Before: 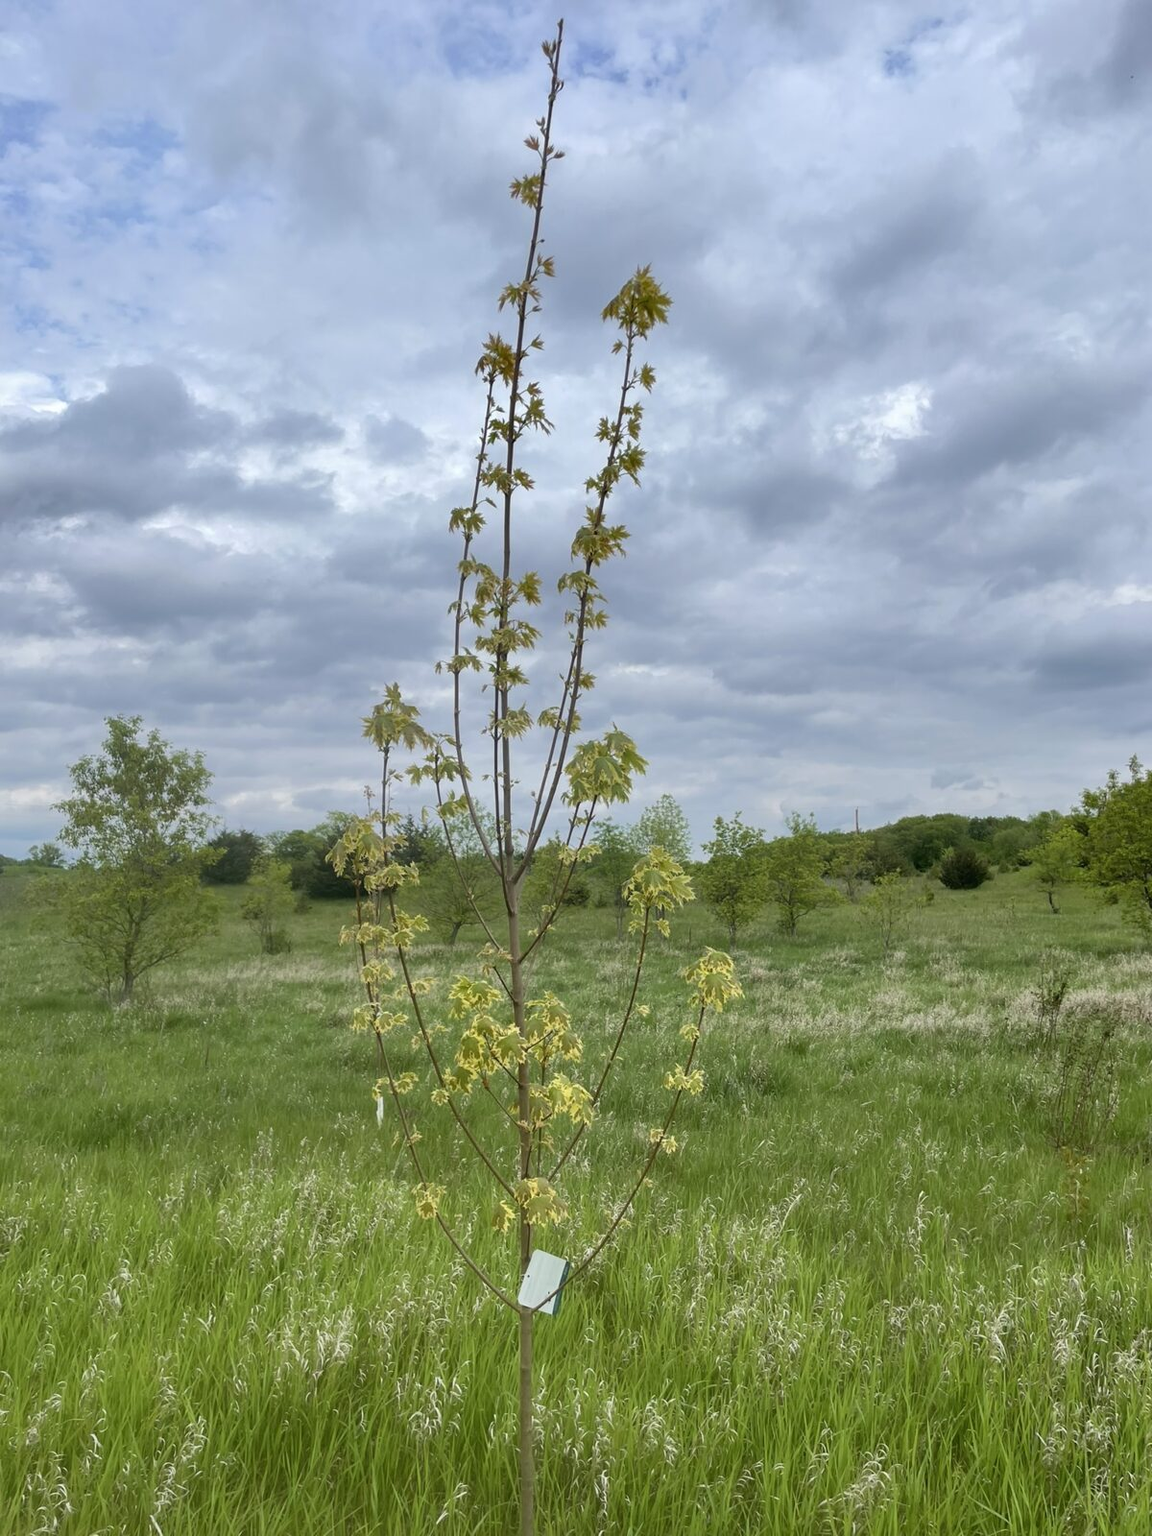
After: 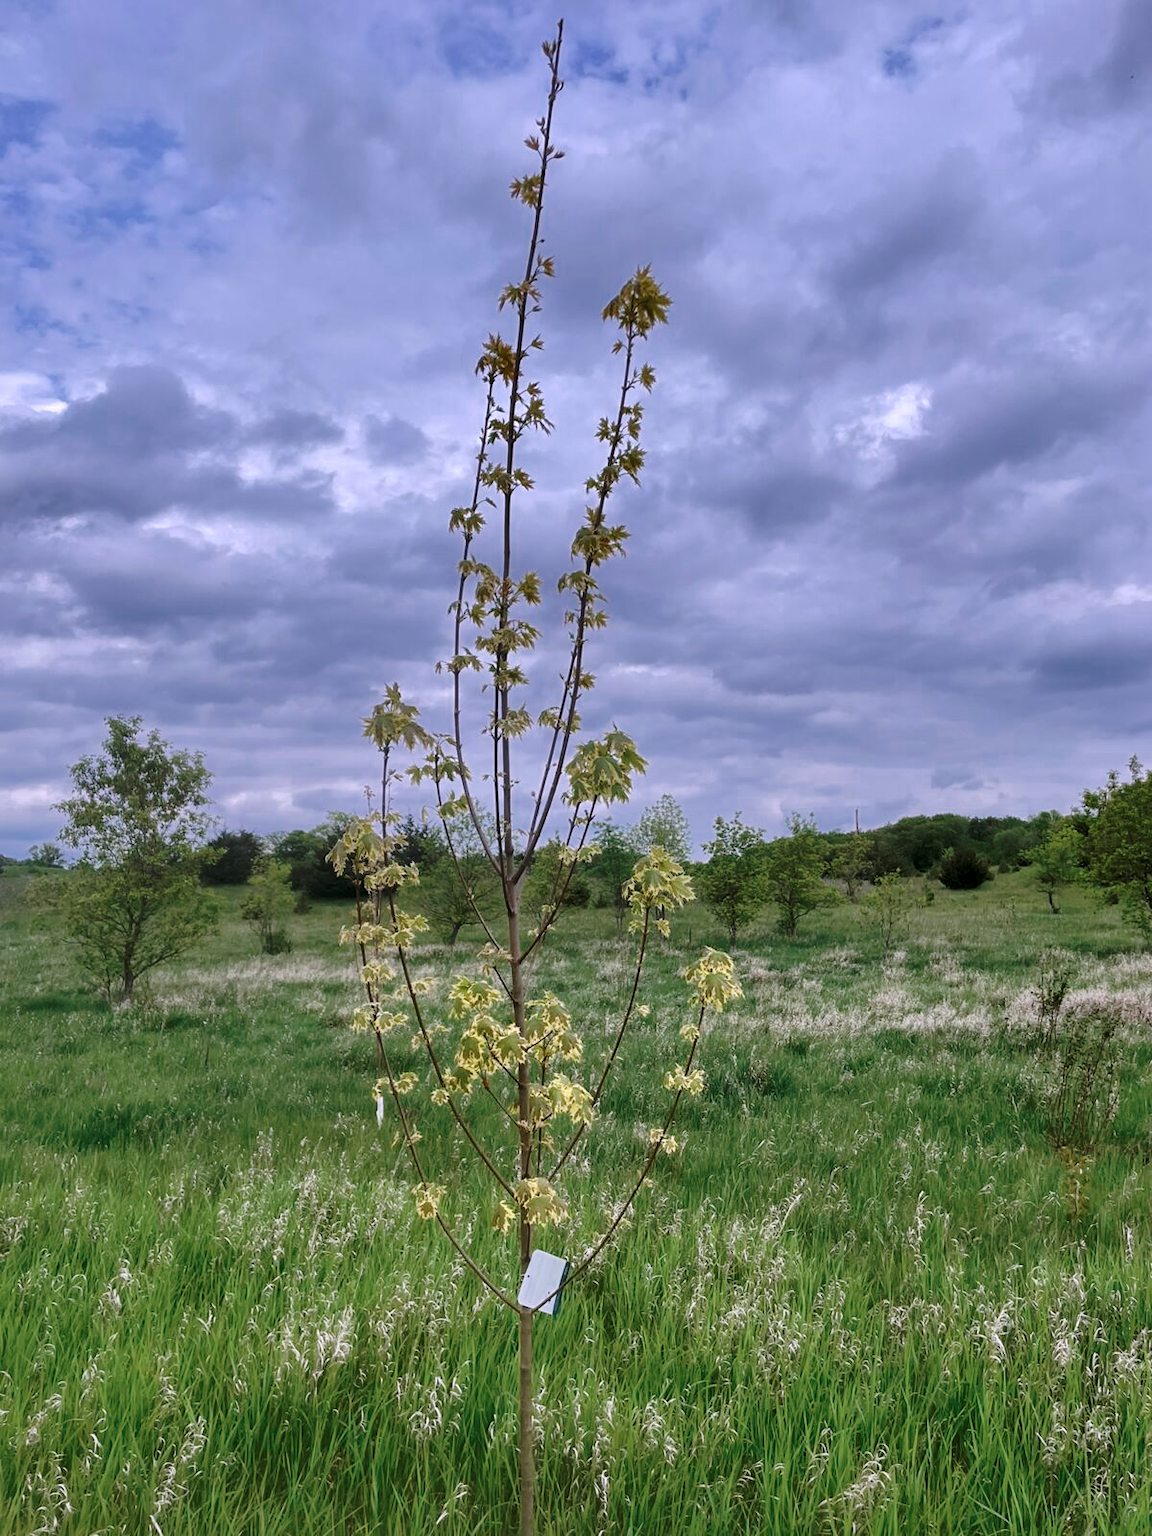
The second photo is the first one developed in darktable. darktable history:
color zones: curves: ch0 [(0, 0.5) (0.125, 0.4) (0.25, 0.5) (0.375, 0.4) (0.5, 0.4) (0.625, 0.35) (0.75, 0.35) (0.875, 0.5)]; ch1 [(0, 0.35) (0.125, 0.45) (0.25, 0.35) (0.375, 0.35) (0.5, 0.35) (0.625, 0.35) (0.75, 0.45) (0.875, 0.35)]; ch2 [(0, 0.6) (0.125, 0.5) (0.25, 0.5) (0.375, 0.6) (0.5, 0.6) (0.625, 0.5) (0.75, 0.5) (0.875, 0.5)]
white balance: red 1.042, blue 1.17
local contrast: mode bilateral grid, contrast 25, coarseness 50, detail 123%, midtone range 0.2
base curve: curves: ch0 [(0, 0) (0.073, 0.04) (0.157, 0.139) (0.492, 0.492) (0.758, 0.758) (1, 1)], preserve colors none
